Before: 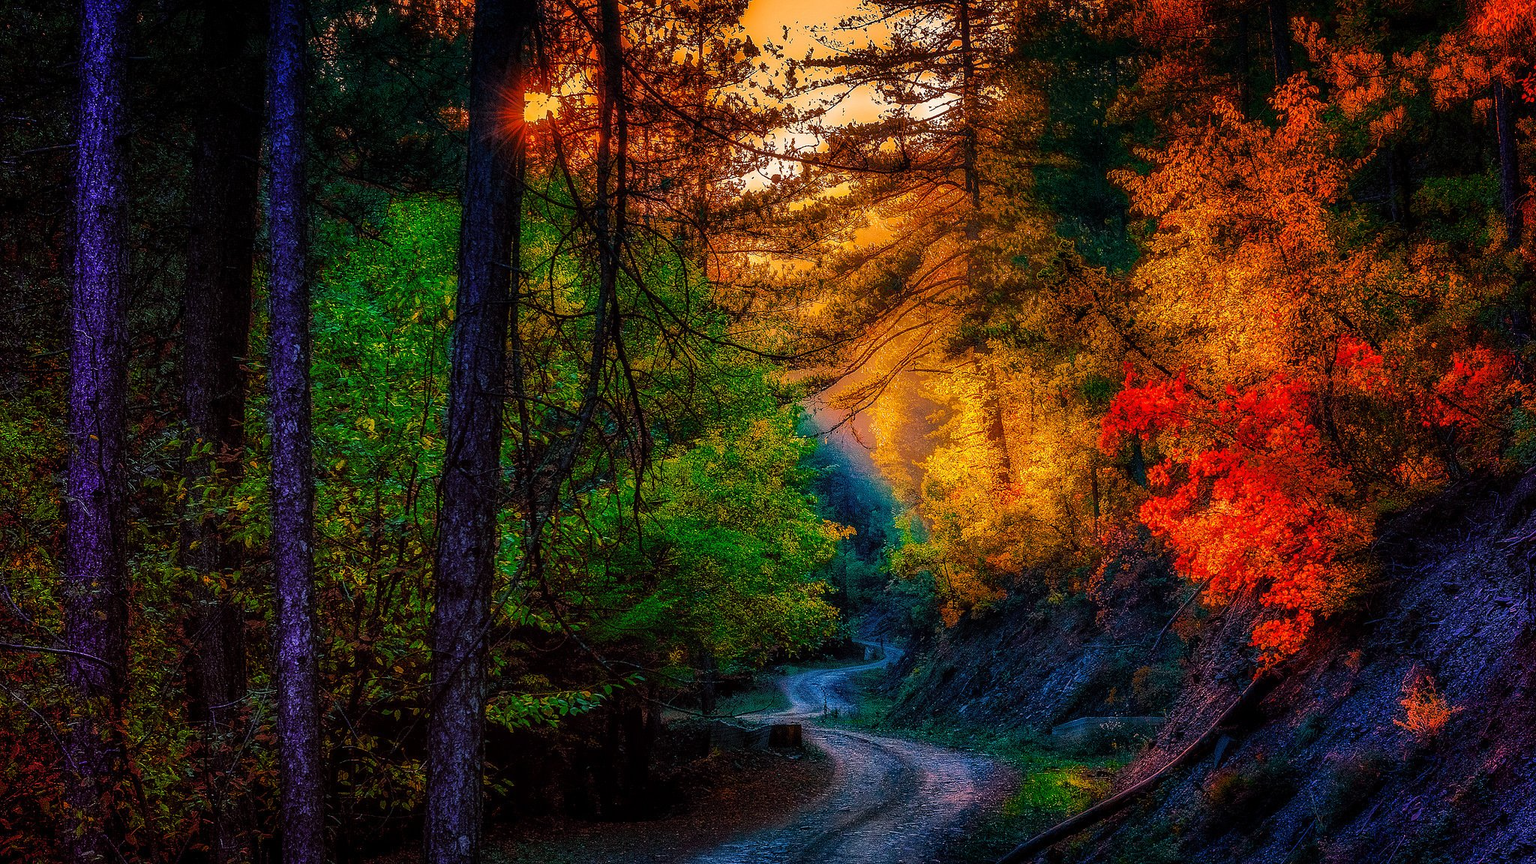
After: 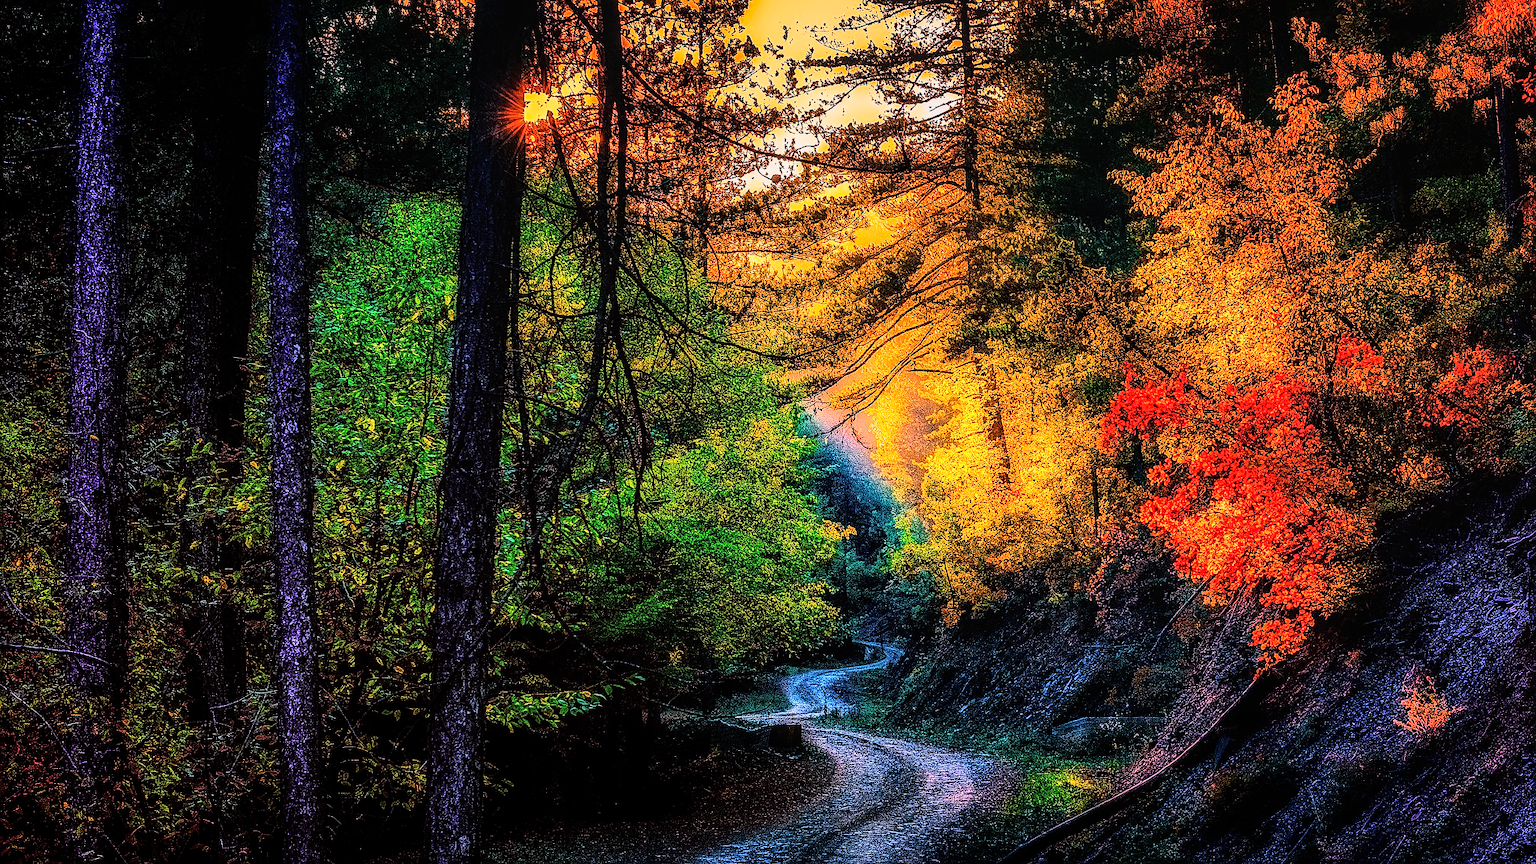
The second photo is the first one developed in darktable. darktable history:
rgb curve: curves: ch0 [(0, 0) (0.21, 0.15) (0.24, 0.21) (0.5, 0.75) (0.75, 0.96) (0.89, 0.99) (1, 1)]; ch1 [(0, 0.02) (0.21, 0.13) (0.25, 0.2) (0.5, 0.67) (0.75, 0.9) (0.89, 0.97) (1, 1)]; ch2 [(0, 0.02) (0.21, 0.13) (0.25, 0.2) (0.5, 0.67) (0.75, 0.9) (0.89, 0.97) (1, 1)], compensate middle gray true
local contrast: detail 130%
white balance: red 0.984, blue 1.059
sharpen: on, module defaults
